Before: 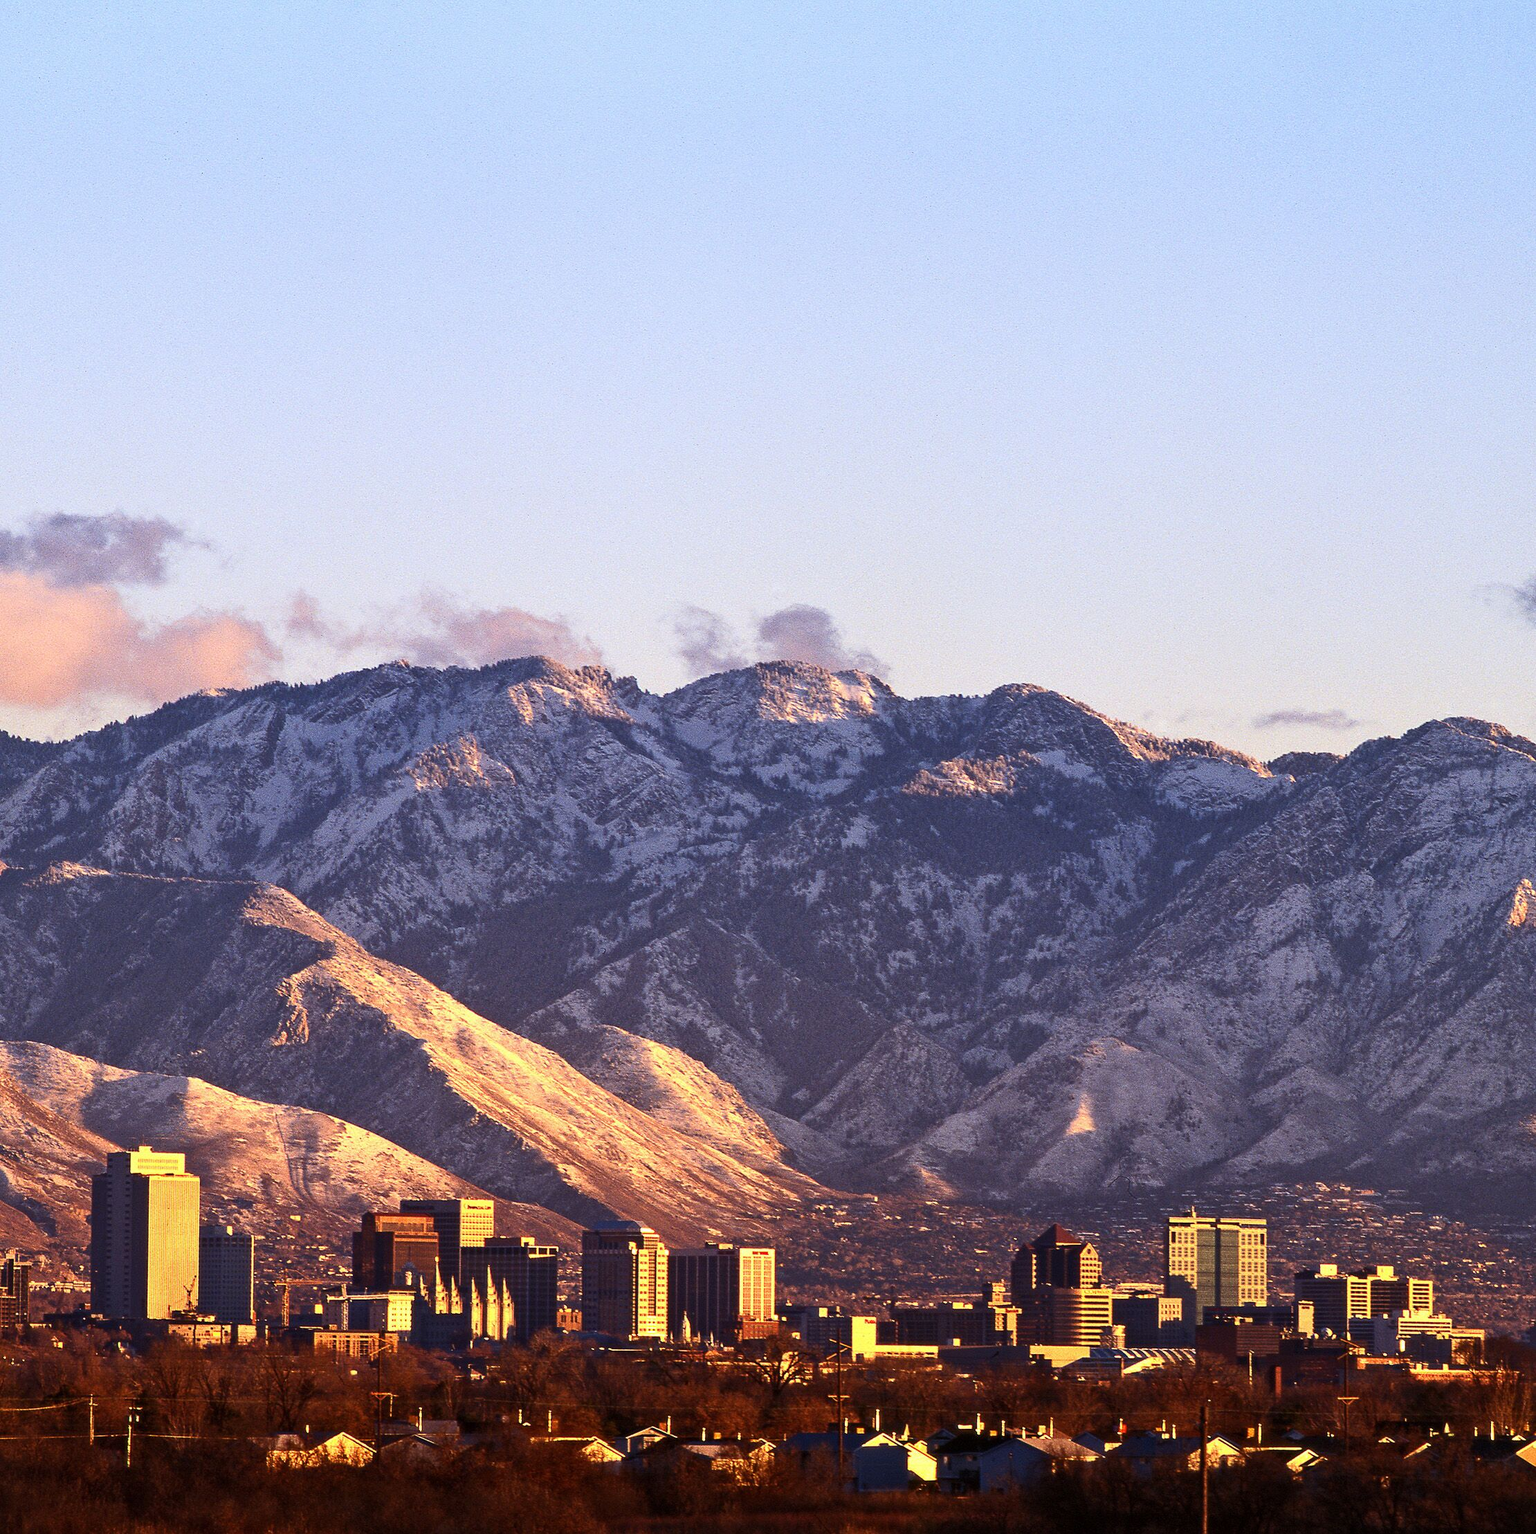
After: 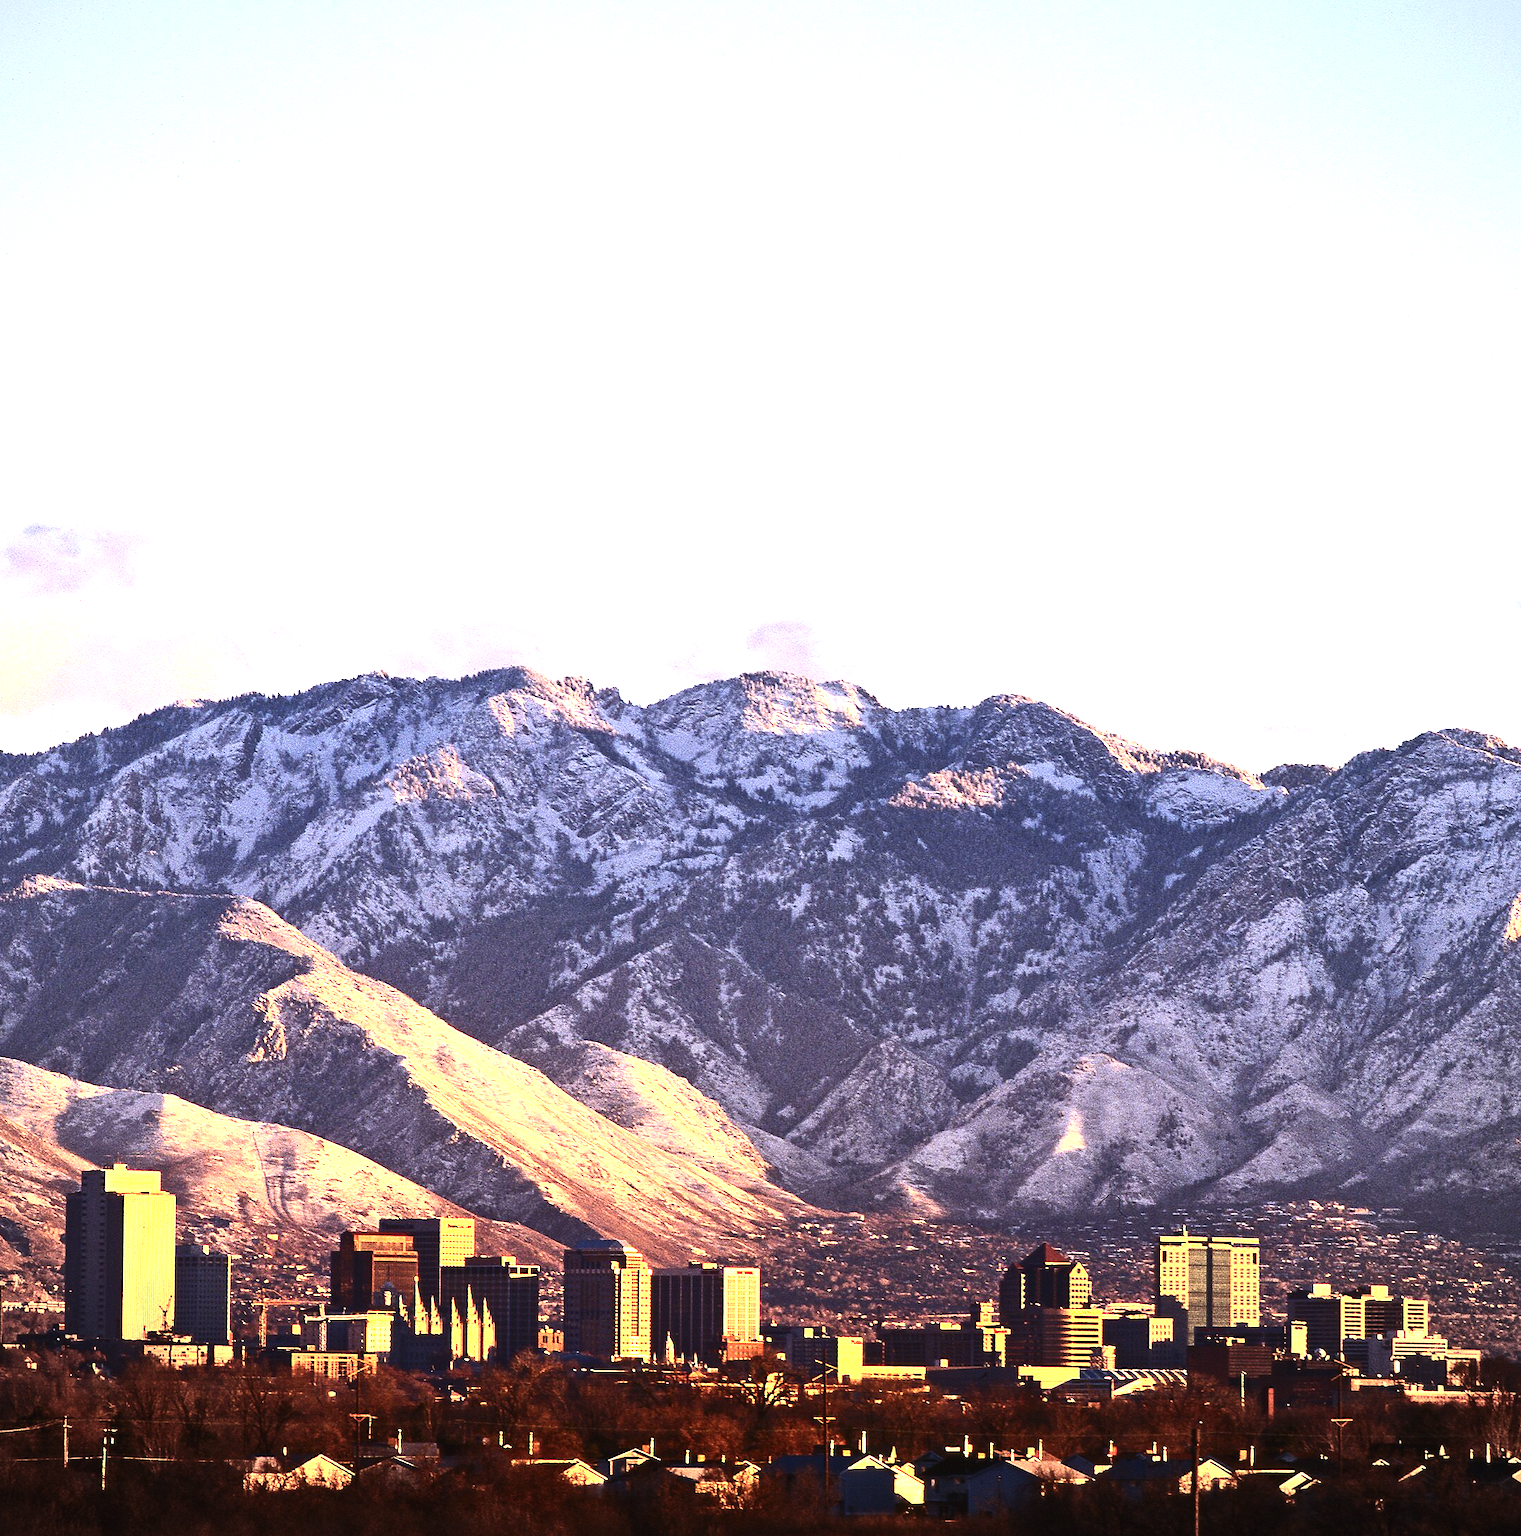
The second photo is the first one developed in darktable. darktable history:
crop and rotate: left 1.76%, right 0.688%, bottom 1.398%
exposure: black level correction -0.005, exposure 0.615 EV, compensate highlight preservation false
levels: levels [0, 0.476, 0.951]
tone equalizer: -8 EV -0.401 EV, -7 EV -0.386 EV, -6 EV -0.304 EV, -5 EV -0.214 EV, -3 EV 0.239 EV, -2 EV 0.353 EV, -1 EV 0.384 EV, +0 EV 0.405 EV, edges refinement/feathering 500, mask exposure compensation -1.57 EV, preserve details no
contrast brightness saturation: contrast 0.217
vignetting: fall-off start 101%, fall-off radius 71.22%, width/height ratio 1.178
